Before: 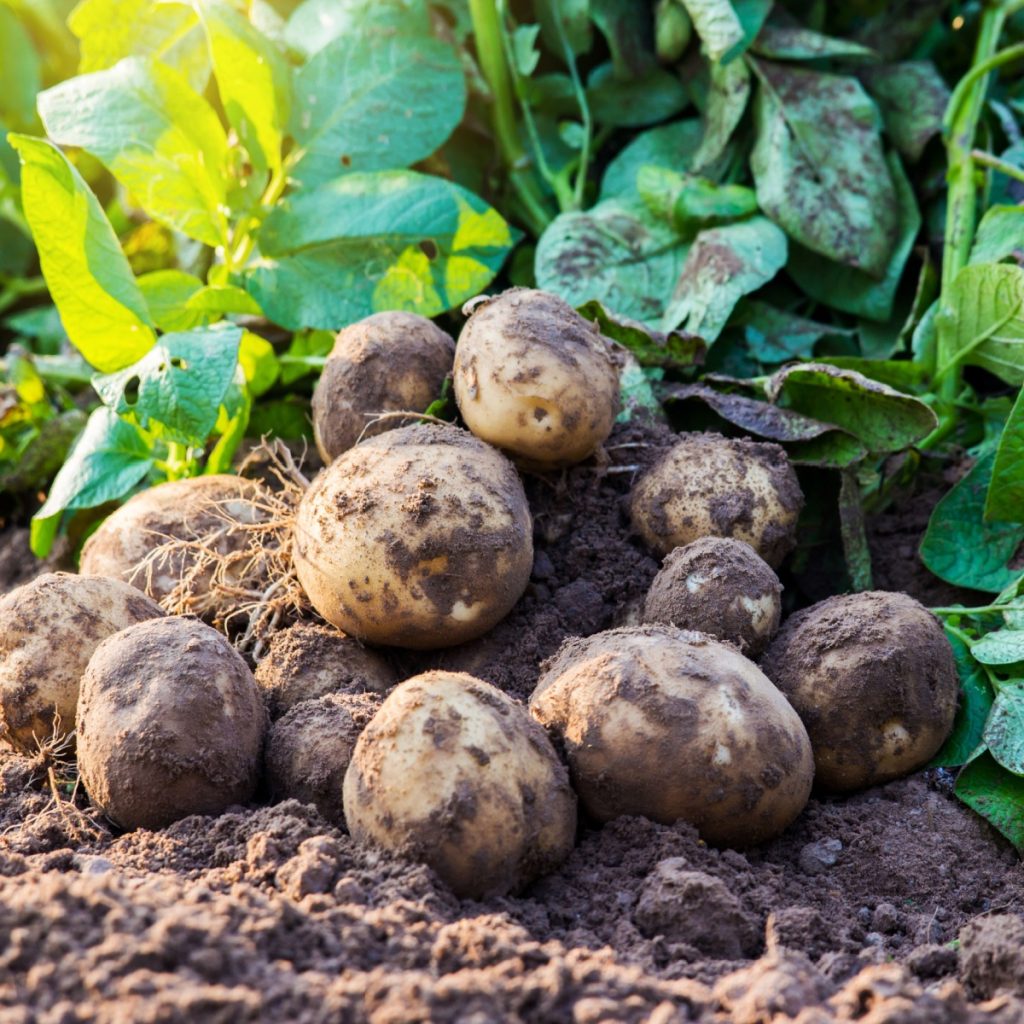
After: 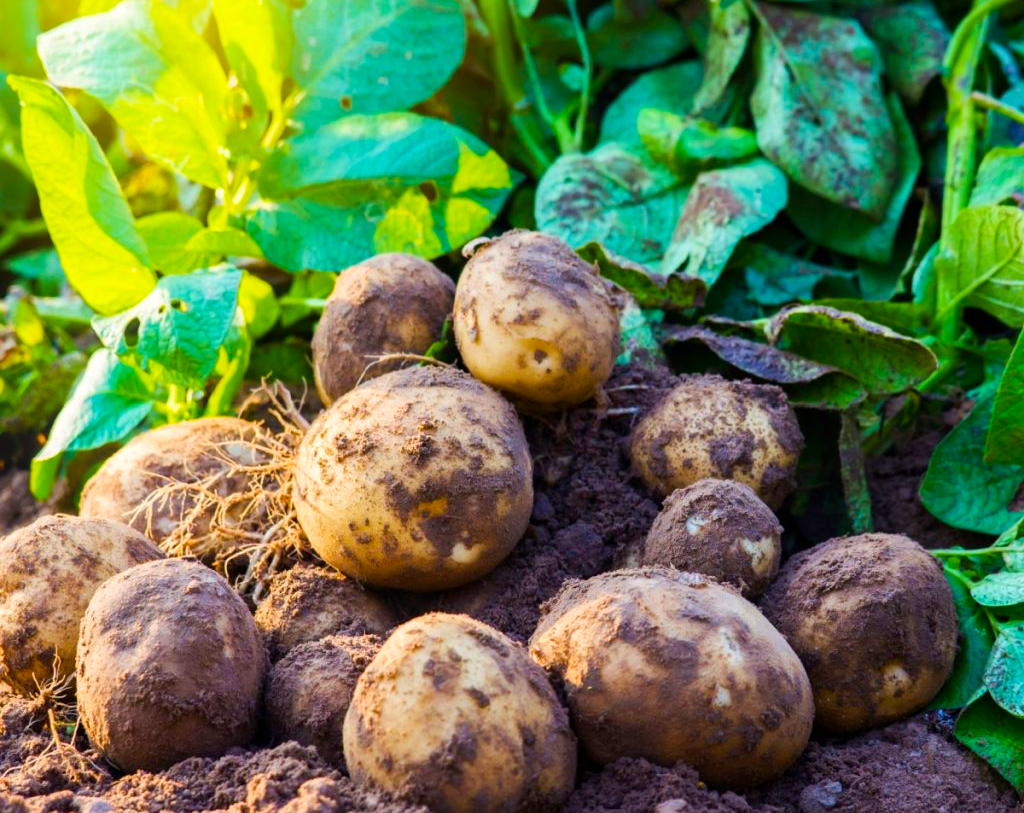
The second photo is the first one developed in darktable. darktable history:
crop and rotate: top 5.667%, bottom 14.937%
bloom: size 9%, threshold 100%, strength 7%
velvia: strength 51%, mid-tones bias 0.51
